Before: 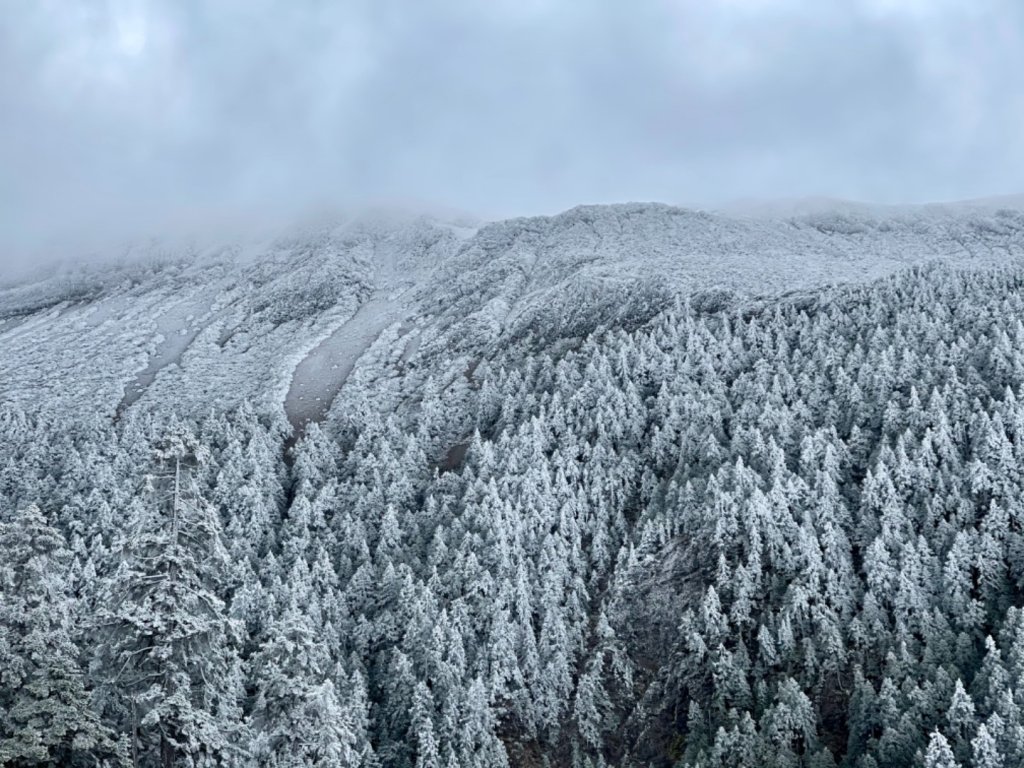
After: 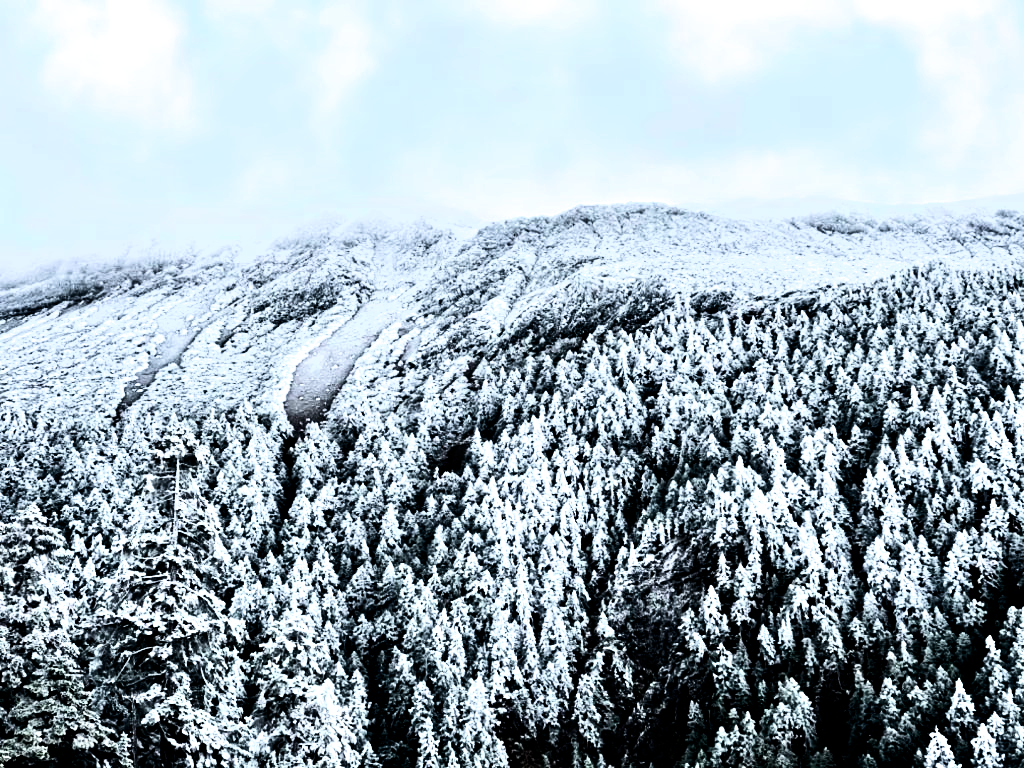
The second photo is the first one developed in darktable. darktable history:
contrast equalizer: octaves 7, y [[0.6 ×6], [0.55 ×6], [0 ×6], [0 ×6], [0 ×6]]
filmic rgb: black relative exposure -8.2 EV, white relative exposure 2.2 EV, threshold 3 EV, hardness 7.11, latitude 85.74%, contrast 1.696, highlights saturation mix -4%, shadows ↔ highlights balance -2.69%, color science v5 (2021), contrast in shadows safe, contrast in highlights safe, enable highlight reconstruction true
velvia: on, module defaults
contrast brightness saturation: contrast 0.28
